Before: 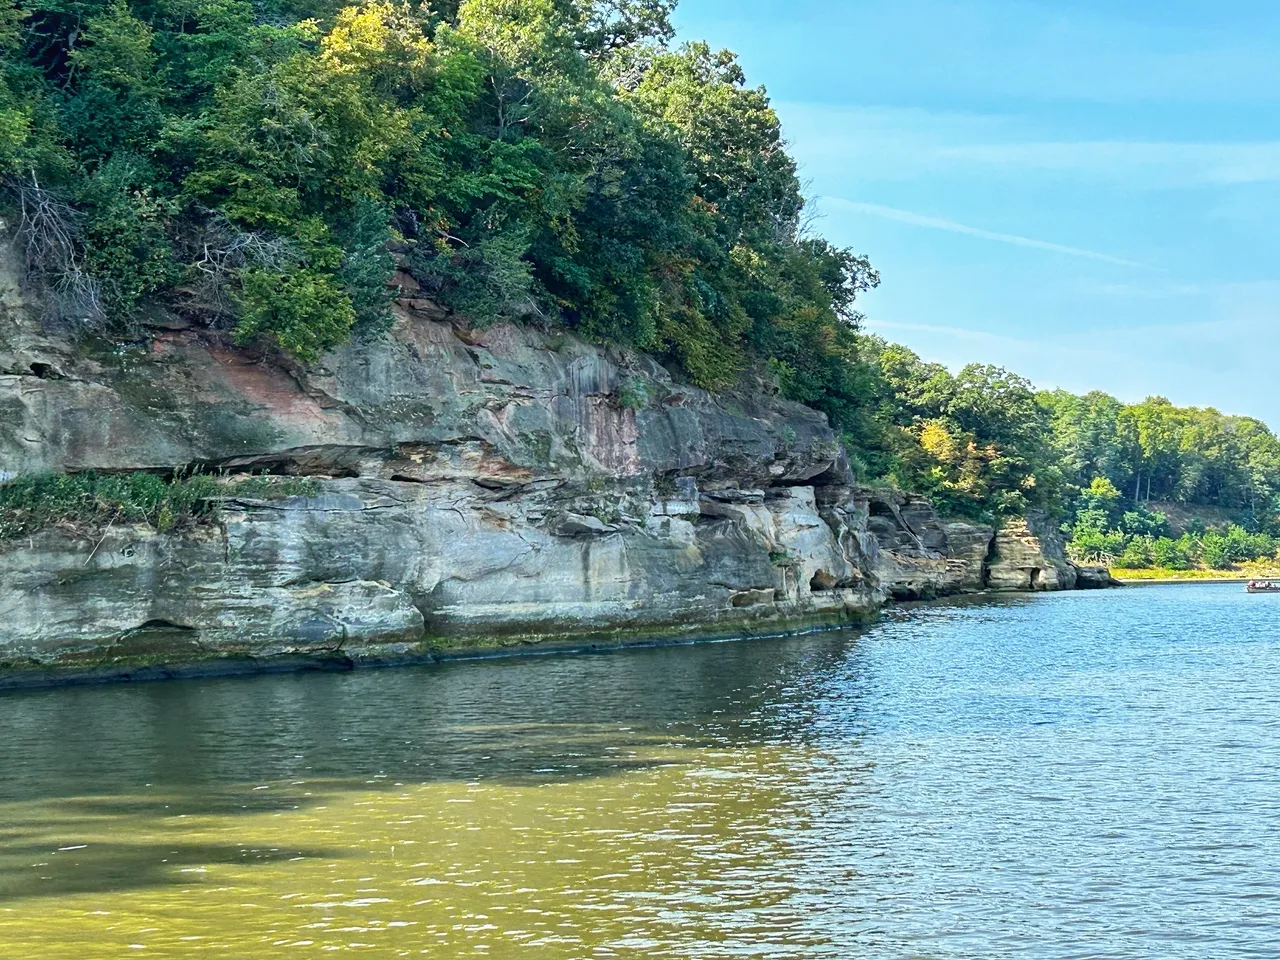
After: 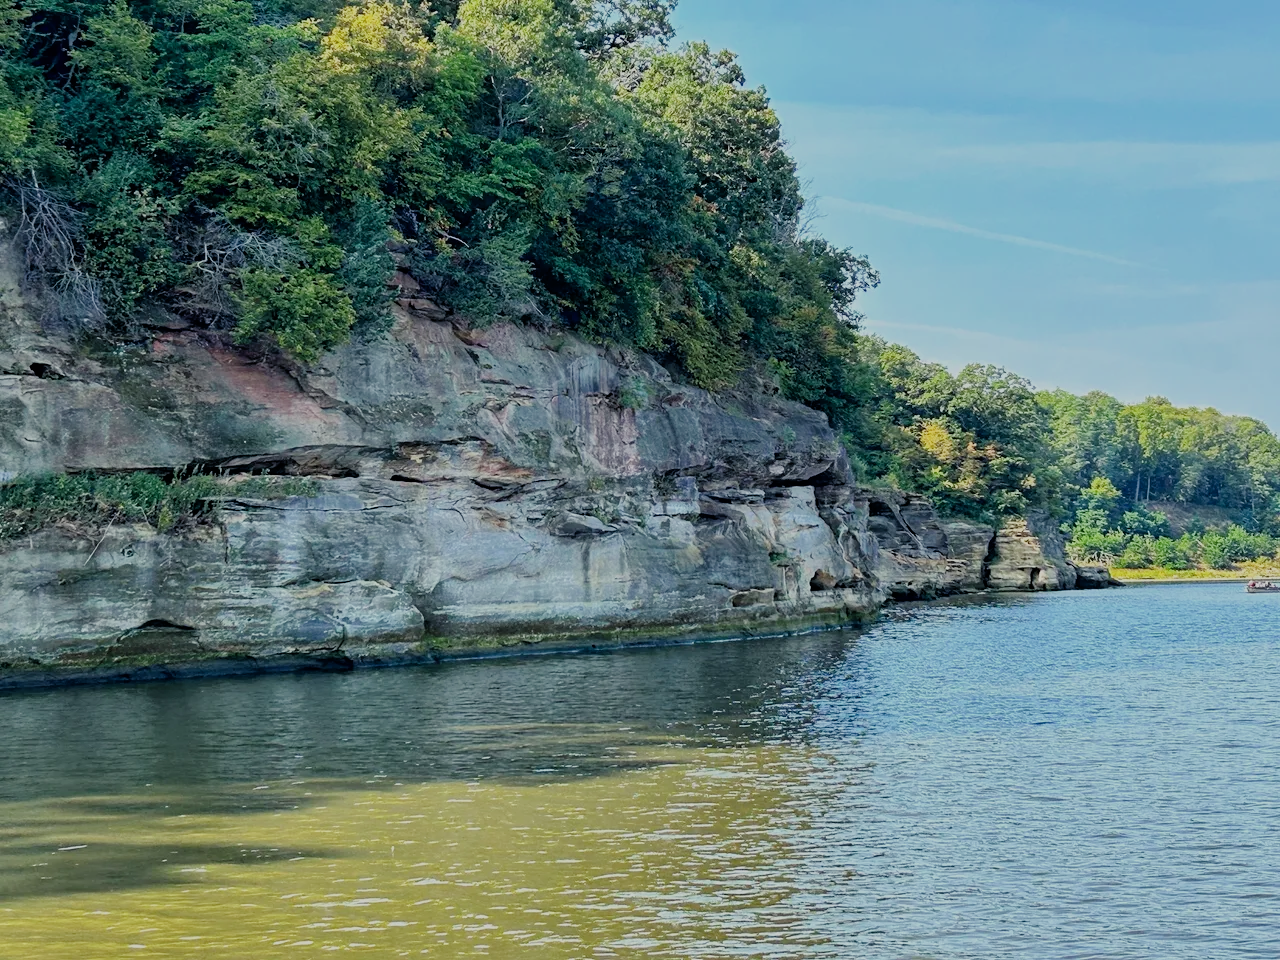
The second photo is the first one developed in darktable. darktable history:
color balance: gamma [0.9, 0.988, 0.975, 1.025], gain [1.05, 1, 1, 1]
filmic rgb: black relative exposure -6.59 EV, white relative exposure 4.71 EV, hardness 3.13, contrast 0.805
